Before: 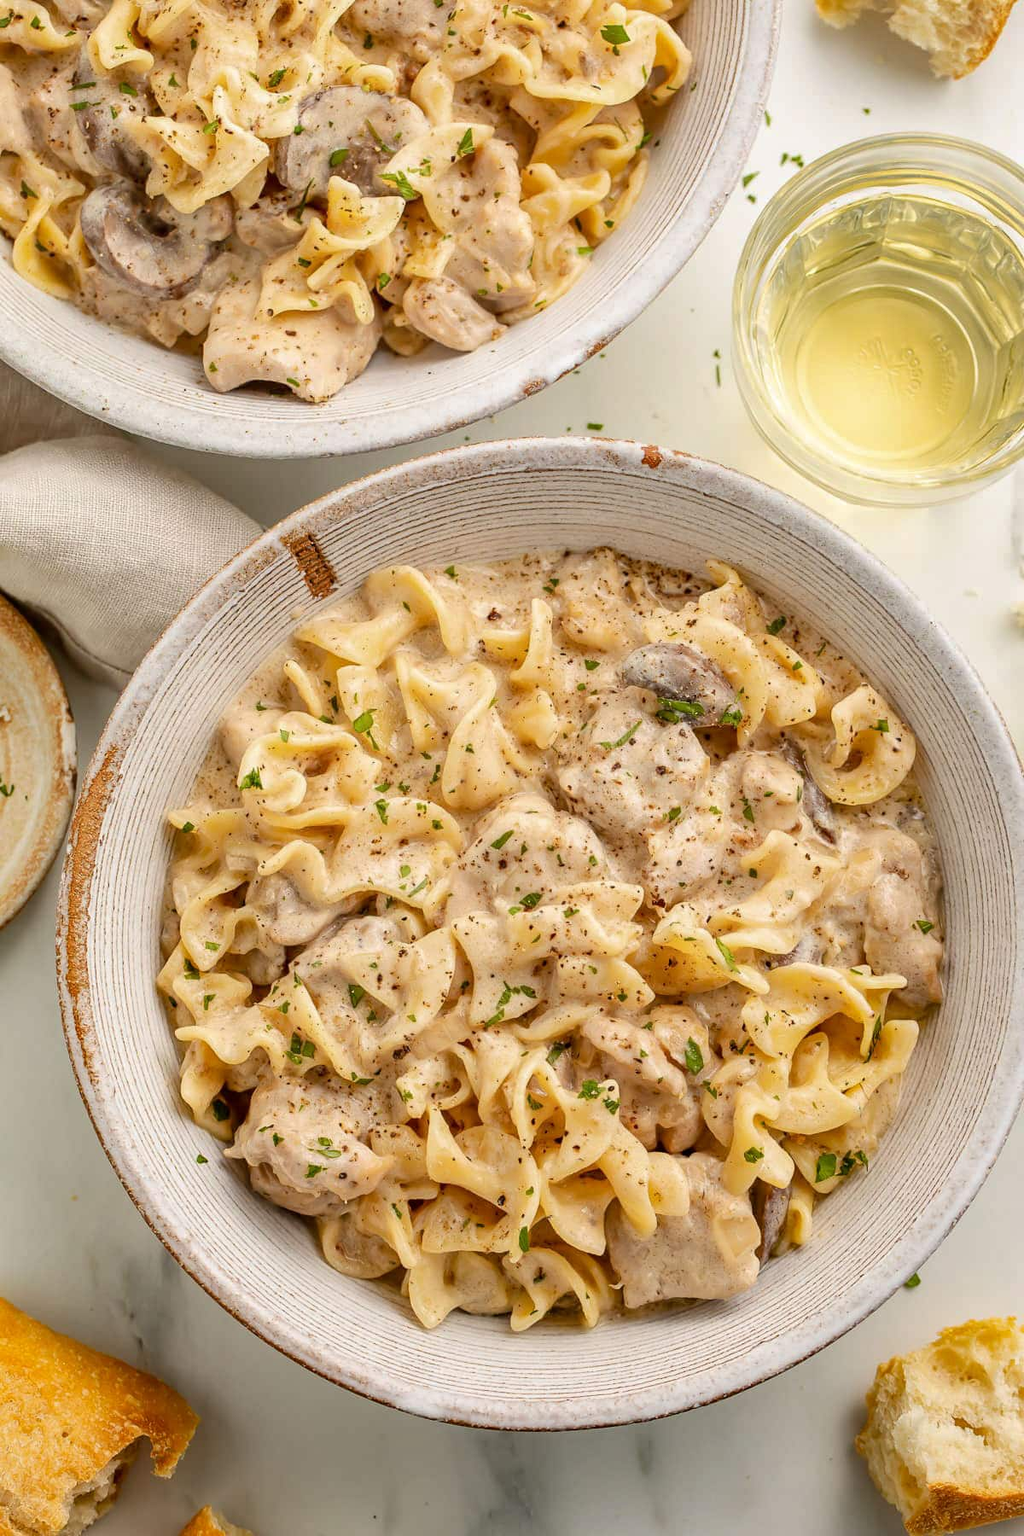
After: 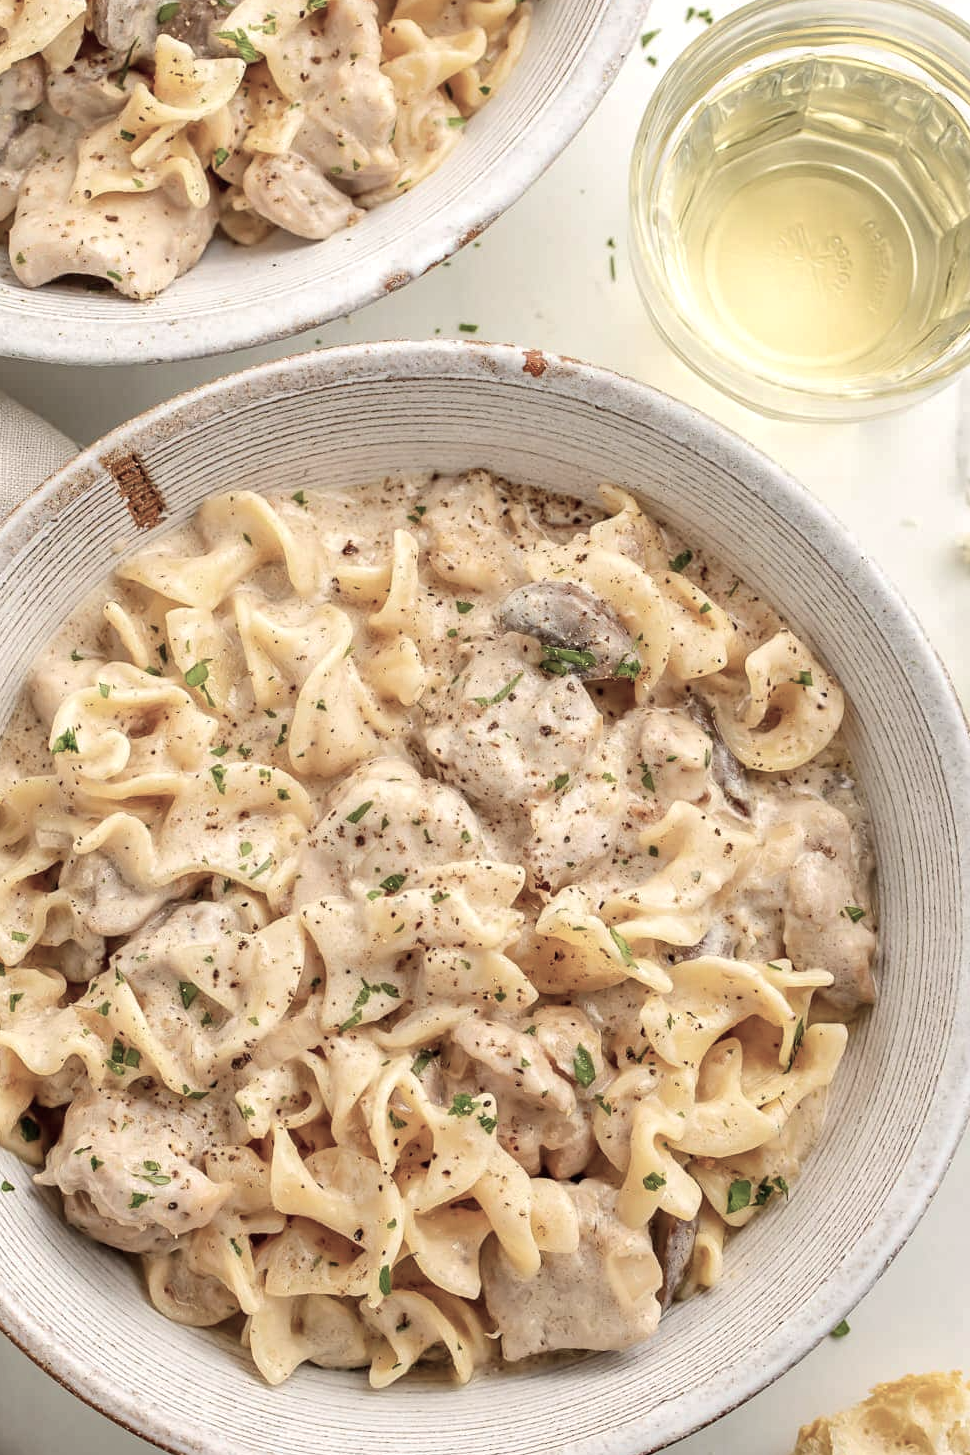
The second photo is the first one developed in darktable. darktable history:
exposure: exposure 0.2 EV, compensate highlight preservation false
crop: left 19.159%, top 9.58%, bottom 9.58%
color balance: input saturation 100.43%, contrast fulcrum 14.22%, output saturation 70.41%
